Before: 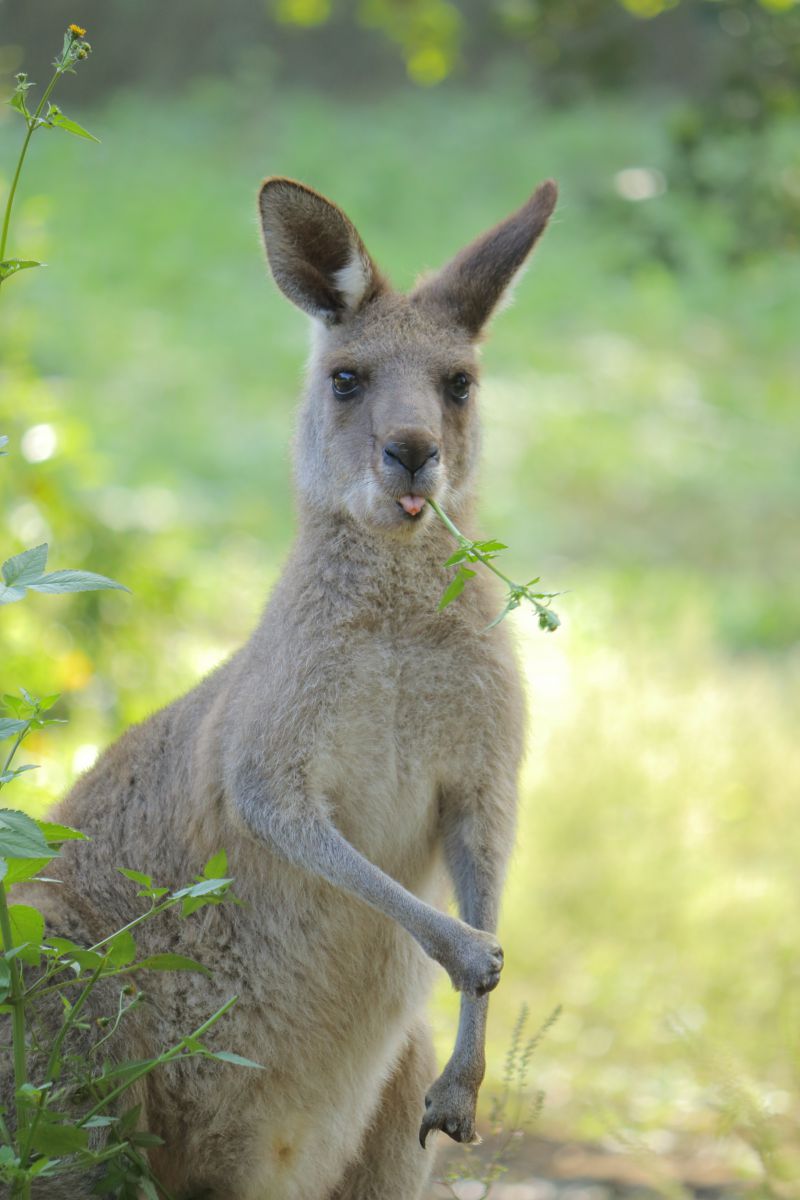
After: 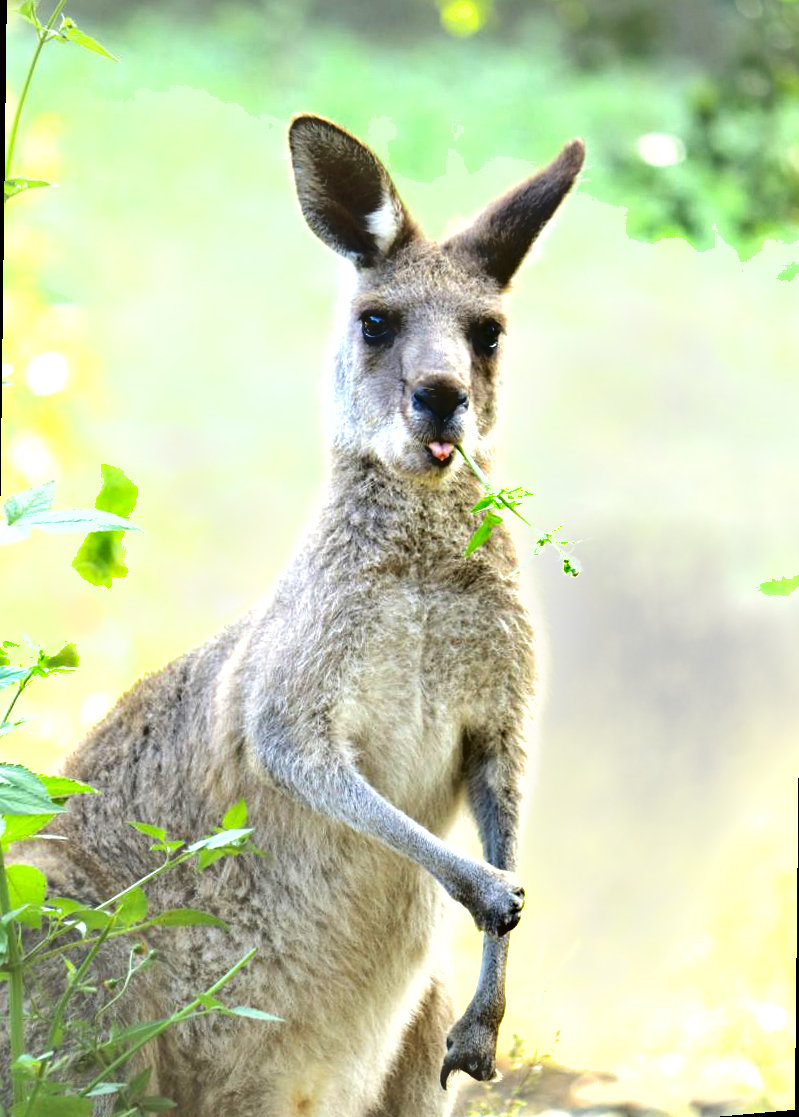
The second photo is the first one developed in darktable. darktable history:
rotate and perspective: rotation 0.679°, lens shift (horizontal) 0.136, crop left 0.009, crop right 0.991, crop top 0.078, crop bottom 0.95
shadows and highlights: shadows 60, soften with gaussian
exposure: black level correction 0, exposure 1.45 EV, compensate exposure bias true, compensate highlight preservation false
